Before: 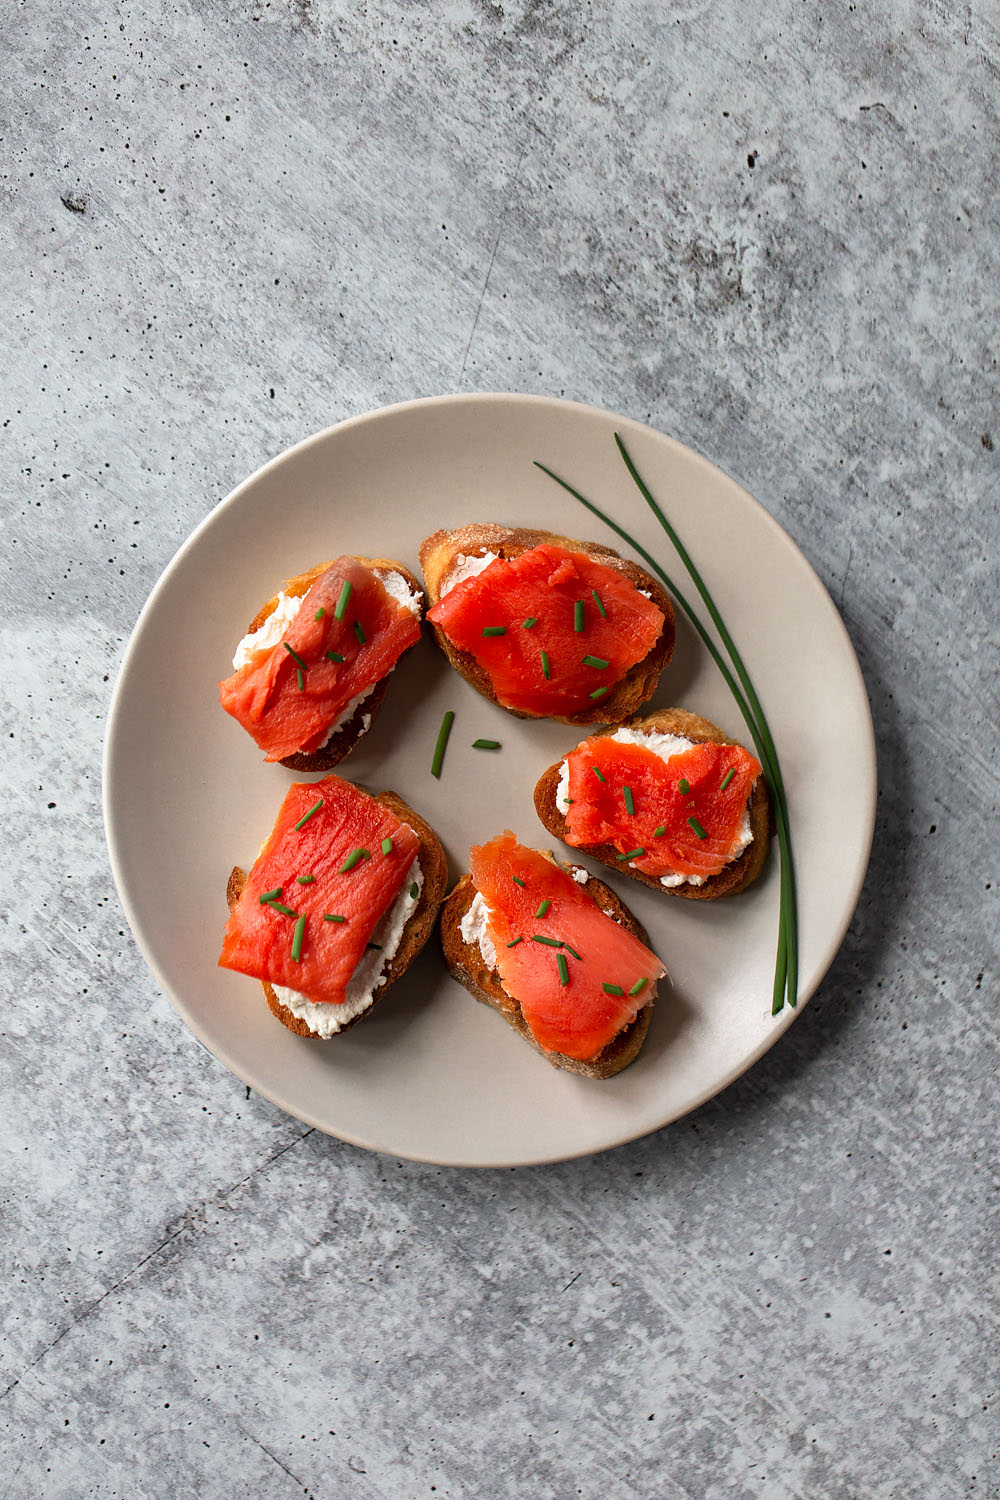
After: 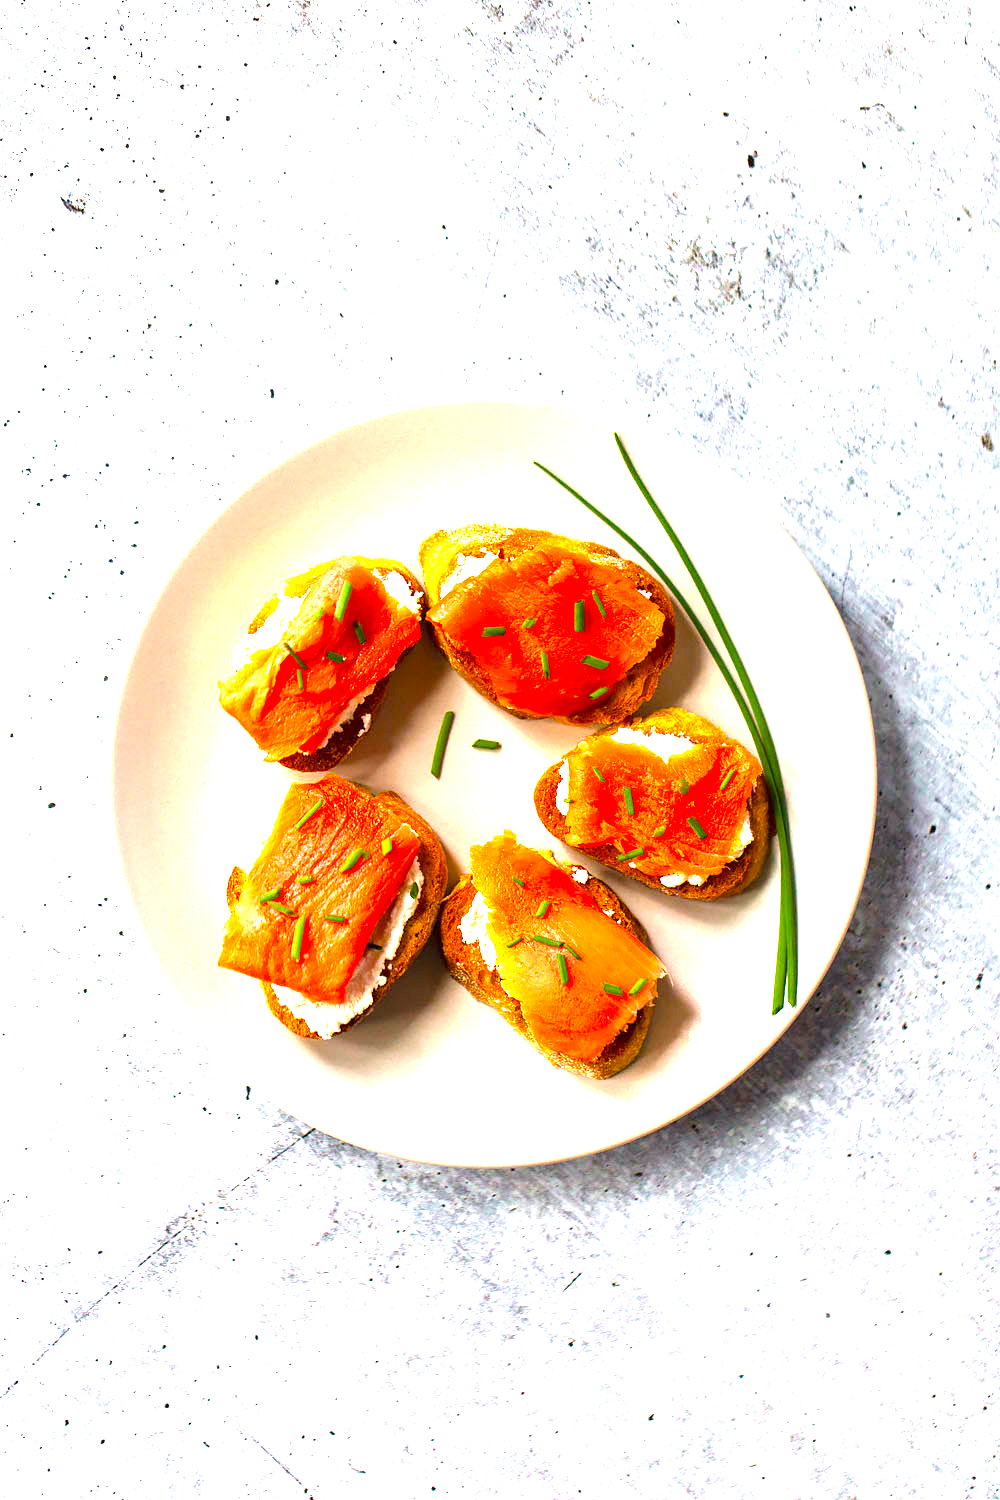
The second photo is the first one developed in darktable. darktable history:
color balance rgb: linear chroma grading › shadows 10.37%, linear chroma grading › highlights 10.921%, linear chroma grading › global chroma 15.445%, linear chroma grading › mid-tones 14.968%, perceptual saturation grading › global saturation 19.26%, global vibrance 20%
velvia: on, module defaults
exposure: exposure 2.049 EV, compensate exposure bias true, compensate highlight preservation false
